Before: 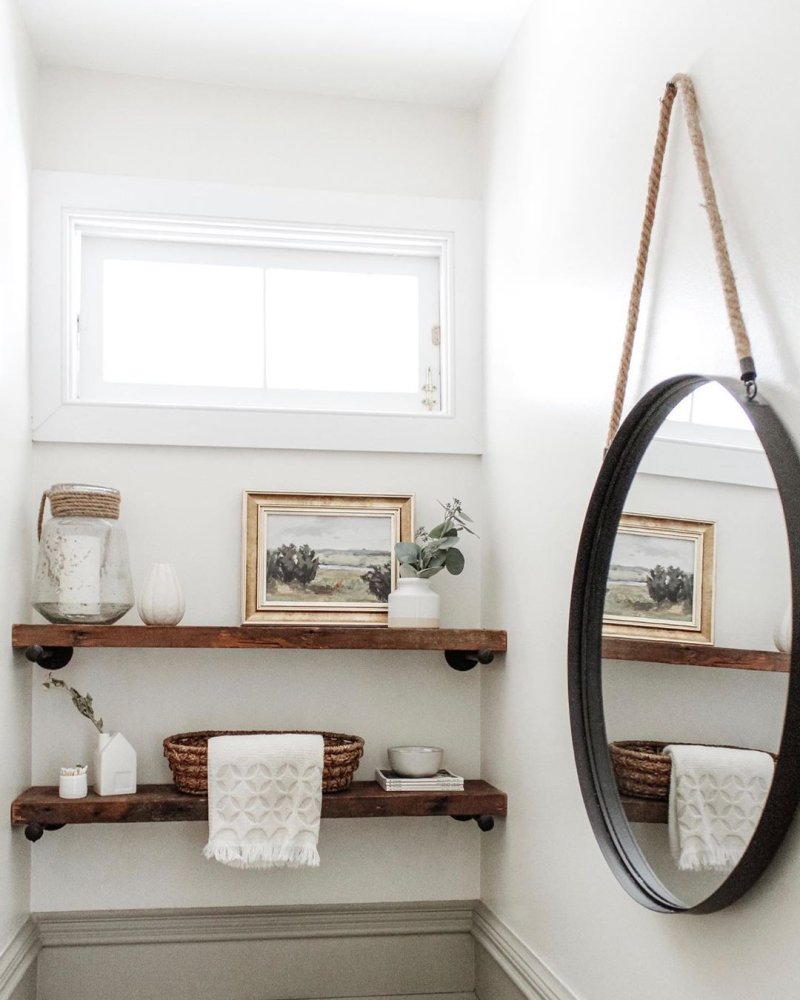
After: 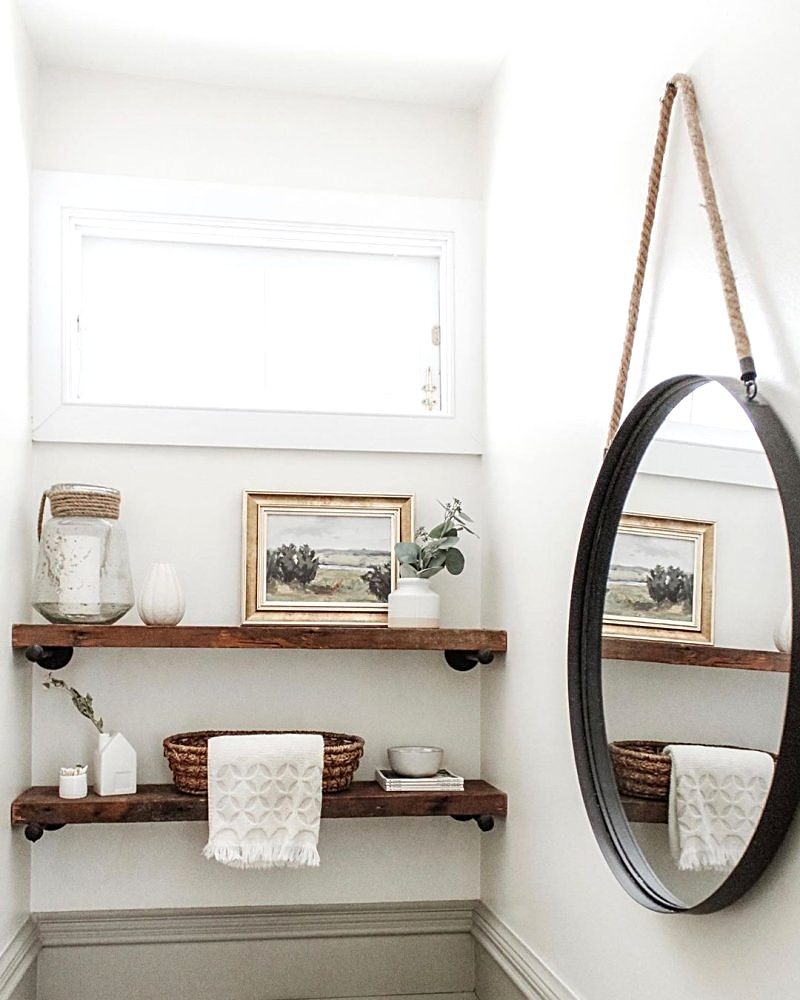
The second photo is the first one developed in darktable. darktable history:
sharpen: on, module defaults
exposure: exposure 0.197 EV, compensate highlight preservation false
